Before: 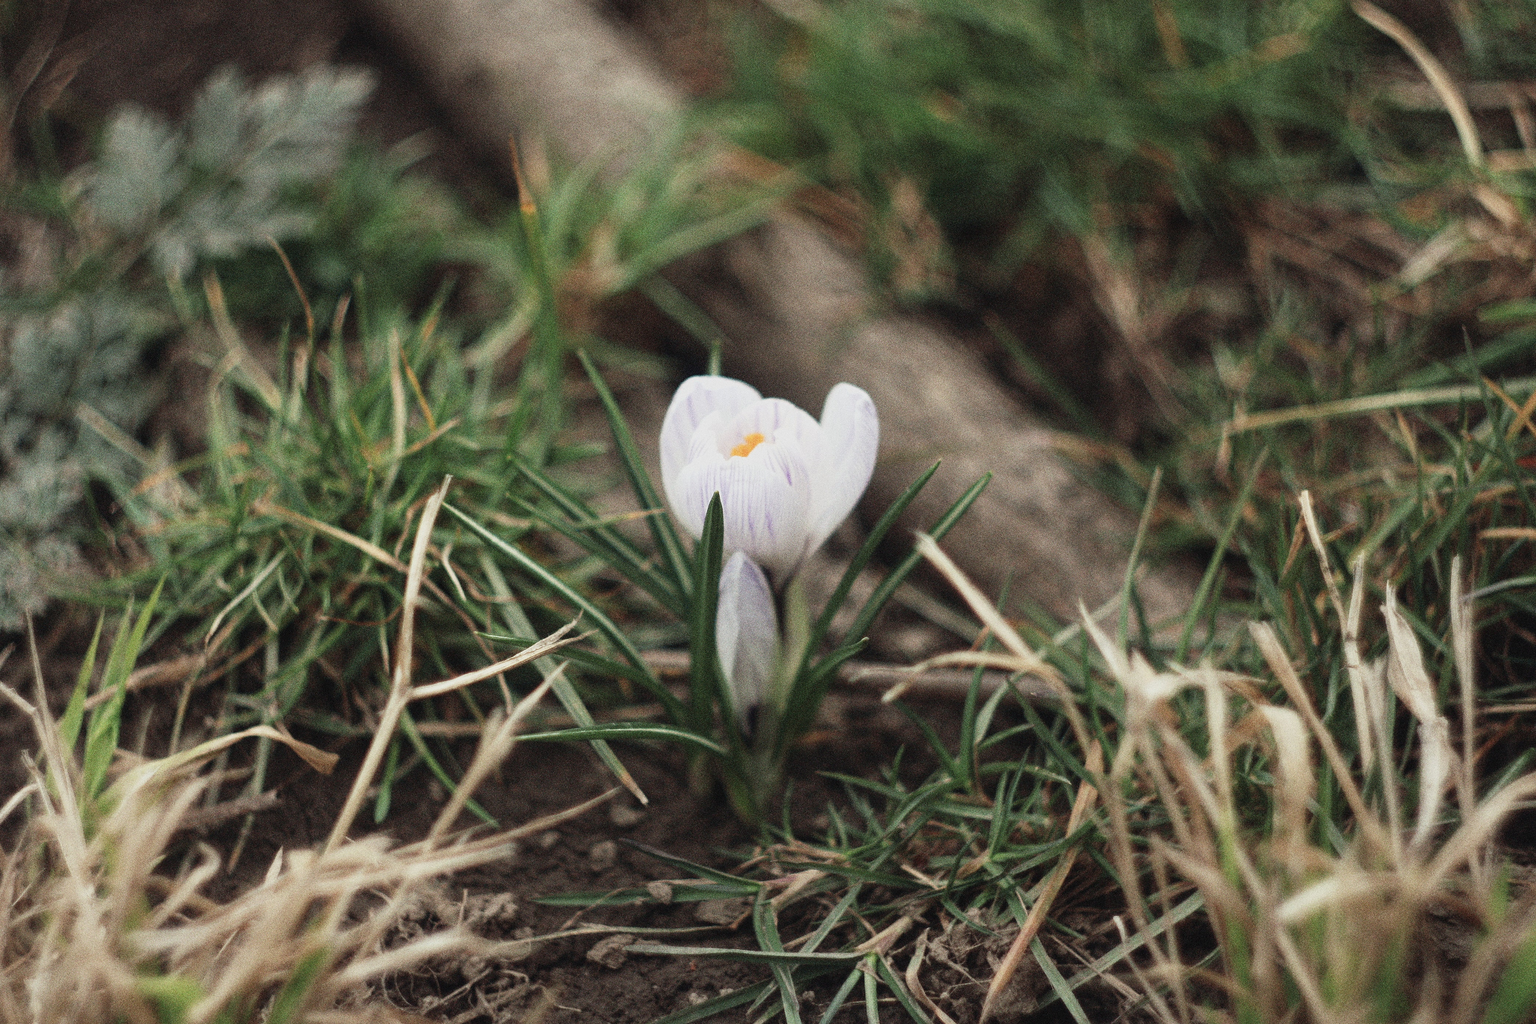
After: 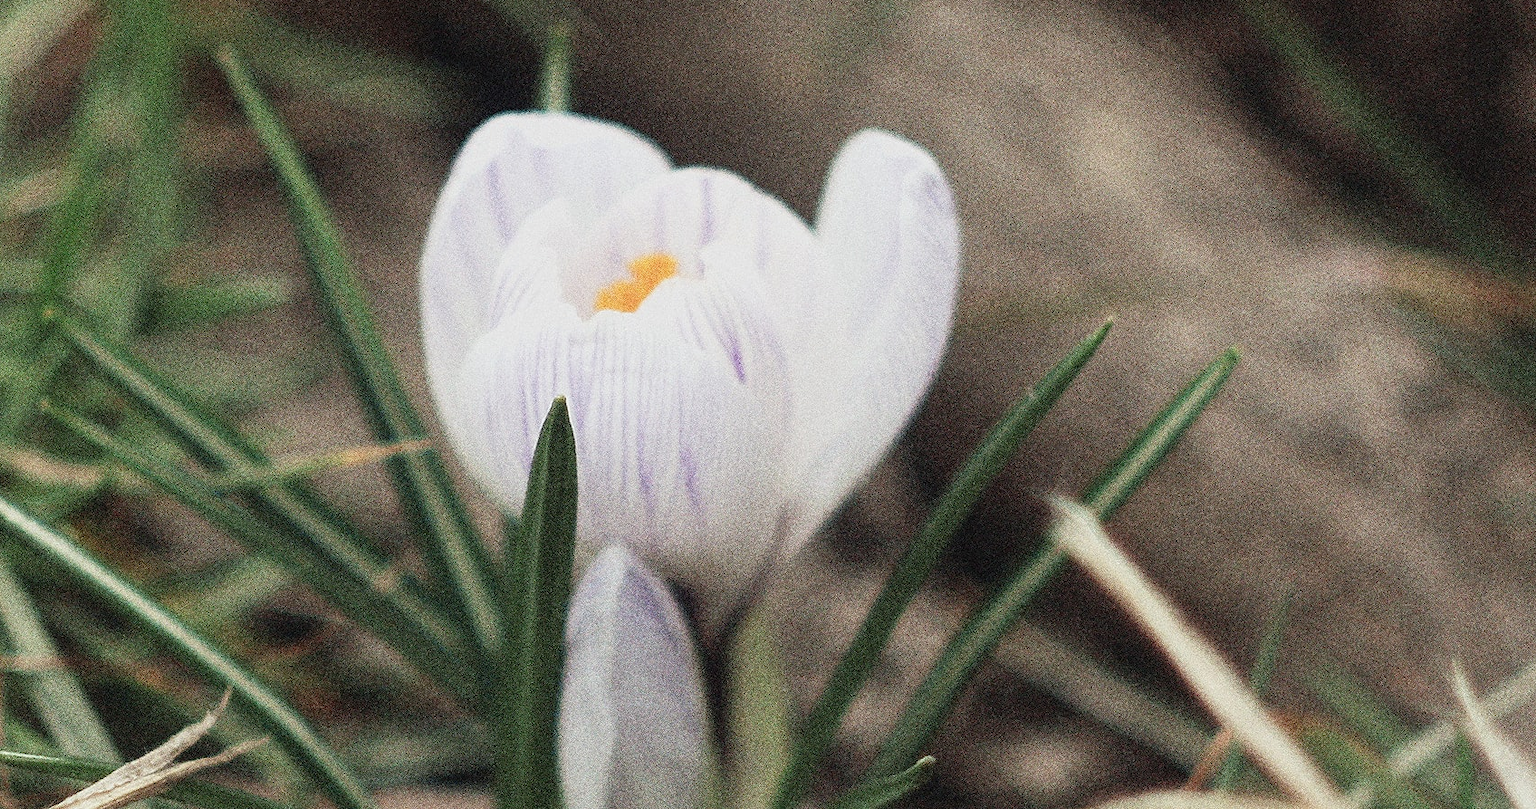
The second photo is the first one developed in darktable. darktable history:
crop: left 31.861%, top 32.275%, right 27.528%, bottom 35.605%
